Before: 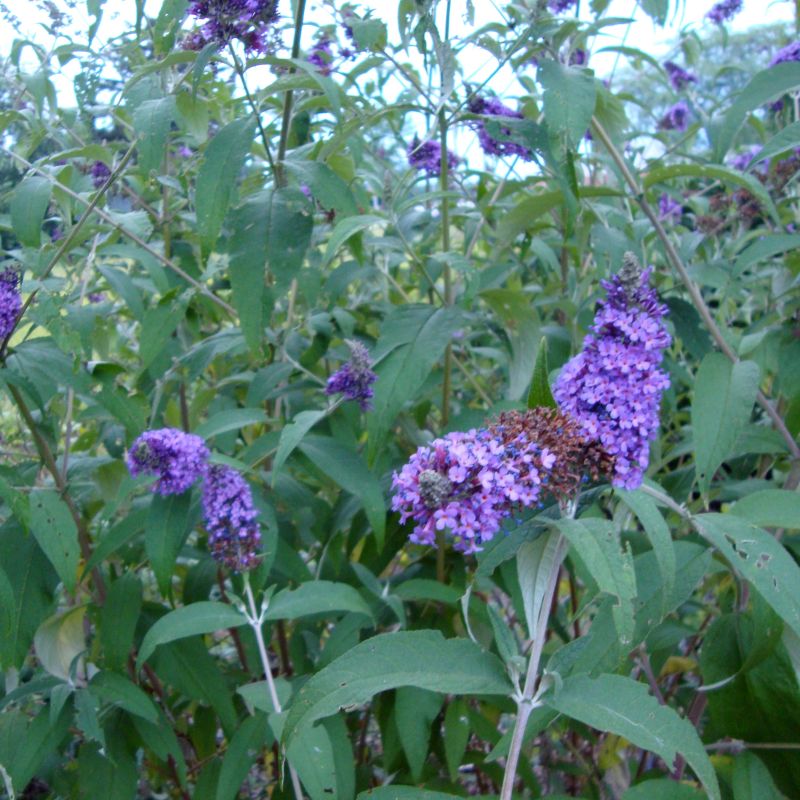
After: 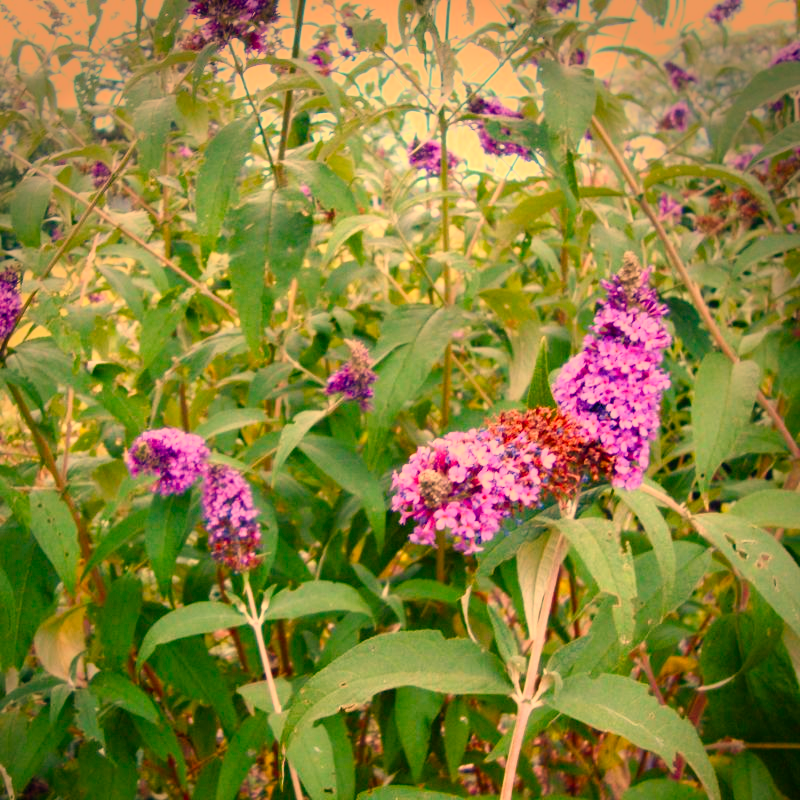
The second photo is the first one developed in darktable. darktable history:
white balance: red 1.467, blue 0.684
color balance rgb: perceptual saturation grading › global saturation 20%, perceptual saturation grading › highlights -25%, perceptual saturation grading › shadows 50%
contrast brightness saturation: contrast 0.2, brightness 0.16, saturation 0.22
vignetting: brightness -0.629, saturation -0.007, center (-0.028, 0.239)
